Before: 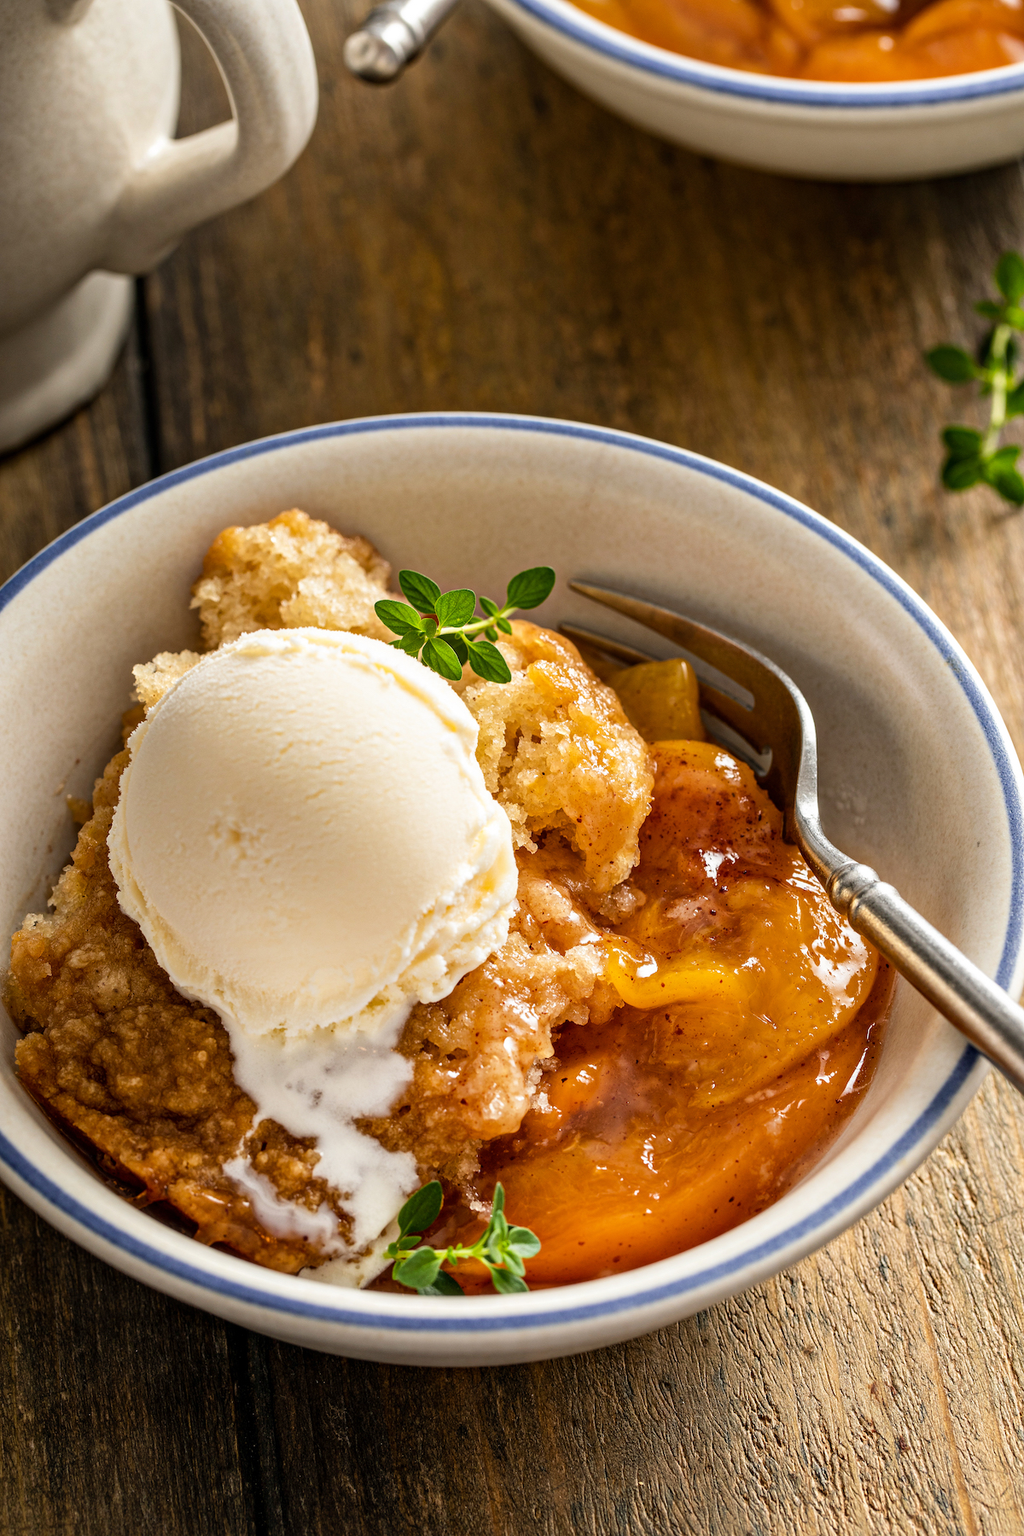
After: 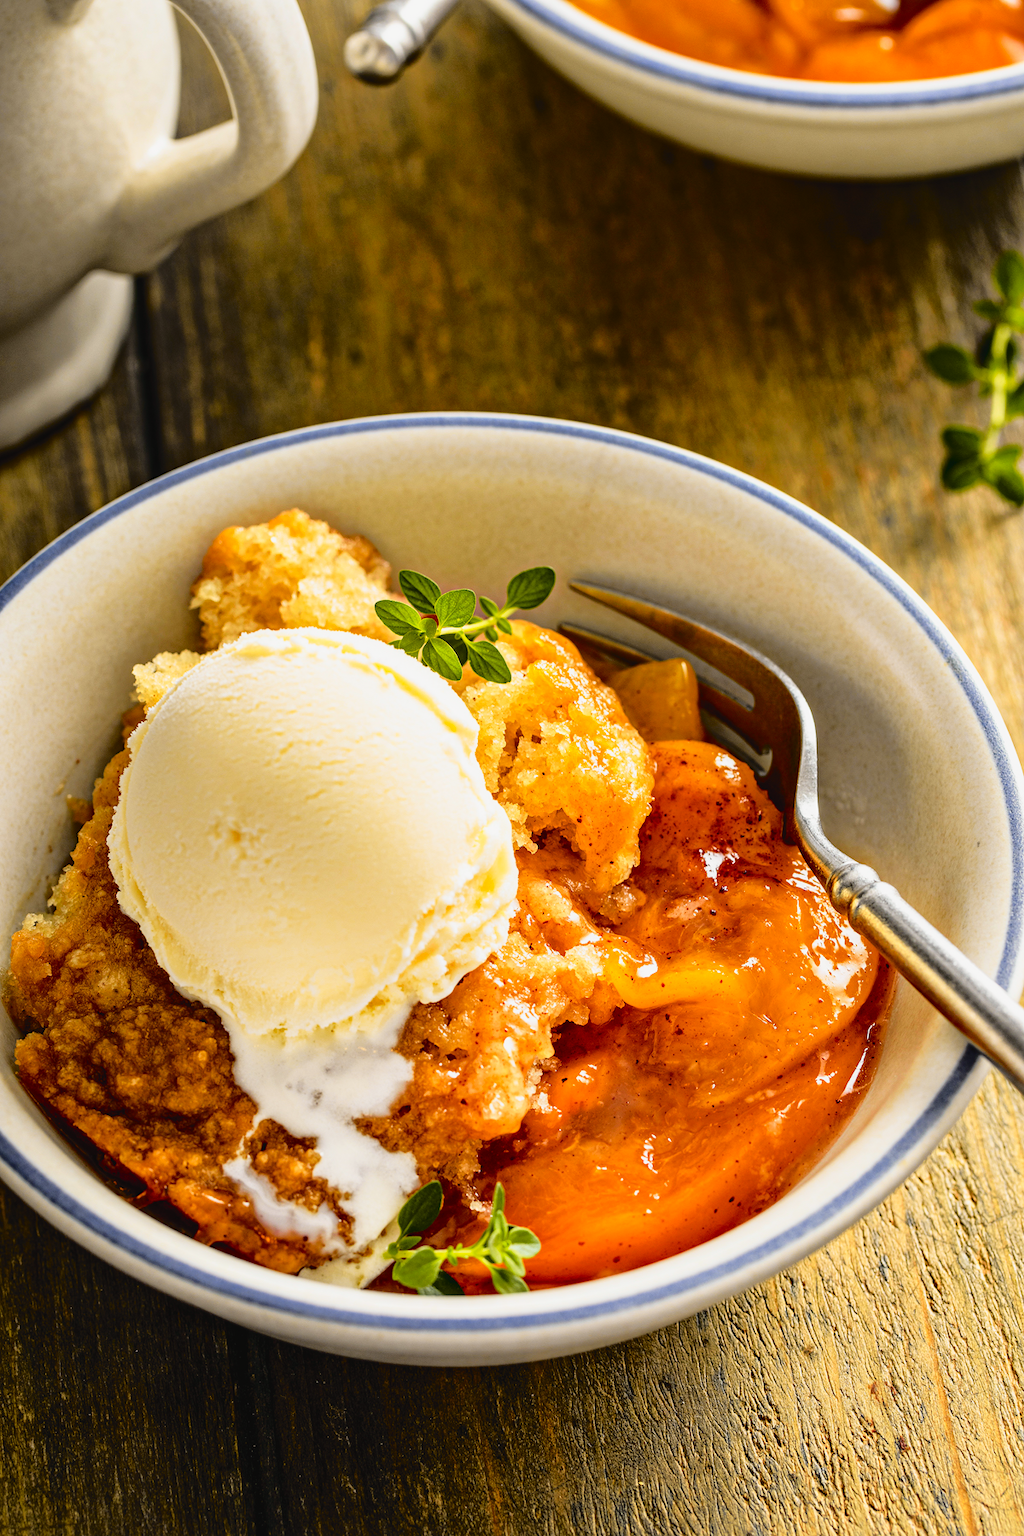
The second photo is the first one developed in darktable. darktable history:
tone curve: curves: ch0 [(0, 0.029) (0.168, 0.142) (0.359, 0.44) (0.469, 0.544) (0.634, 0.722) (0.858, 0.903) (1, 0.968)]; ch1 [(0, 0) (0.437, 0.453) (0.472, 0.47) (0.502, 0.502) (0.54, 0.534) (0.57, 0.592) (0.618, 0.66) (0.699, 0.749) (0.859, 0.899) (1, 1)]; ch2 [(0, 0) (0.33, 0.301) (0.421, 0.443) (0.476, 0.498) (0.505, 0.503) (0.547, 0.557) (0.586, 0.634) (0.608, 0.676) (1, 1)], color space Lab, independent channels, preserve colors none
vibrance: vibrance 10%
